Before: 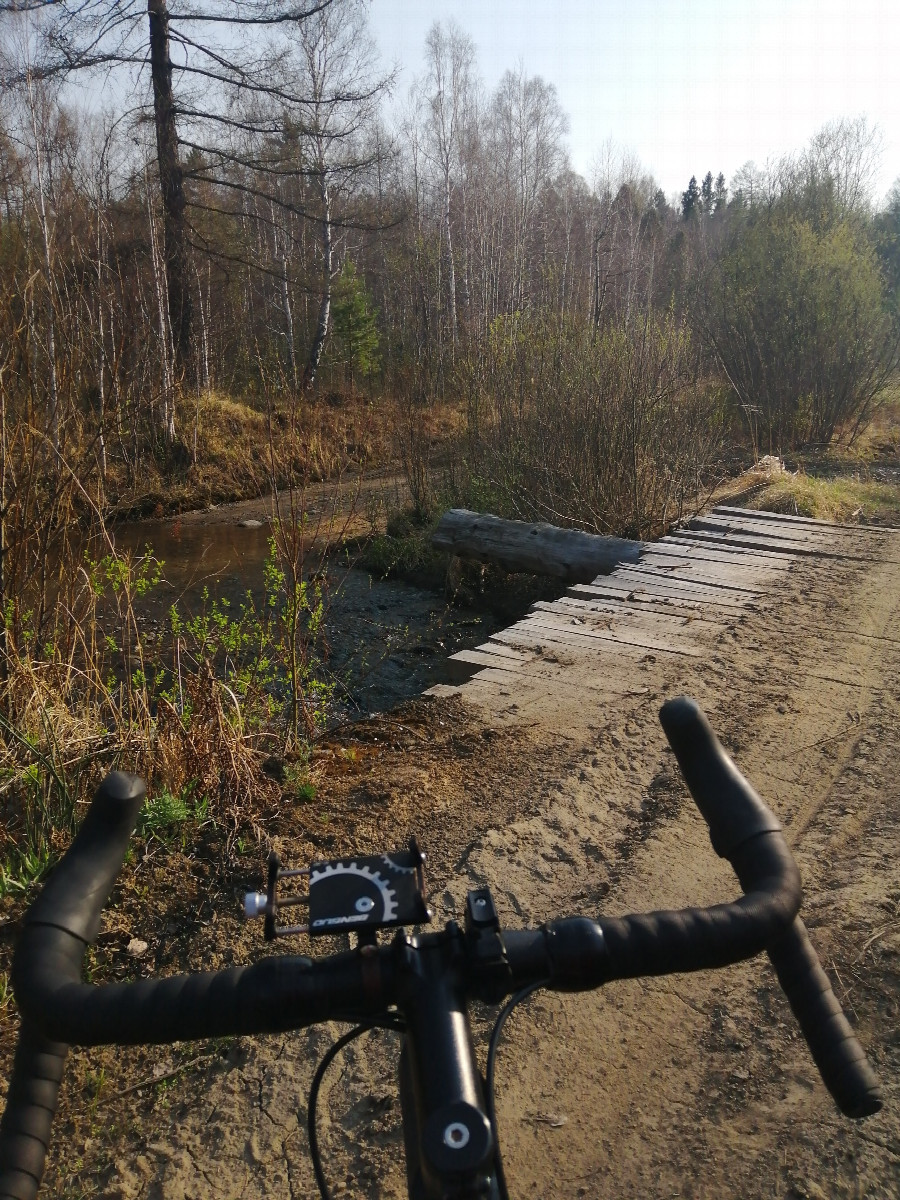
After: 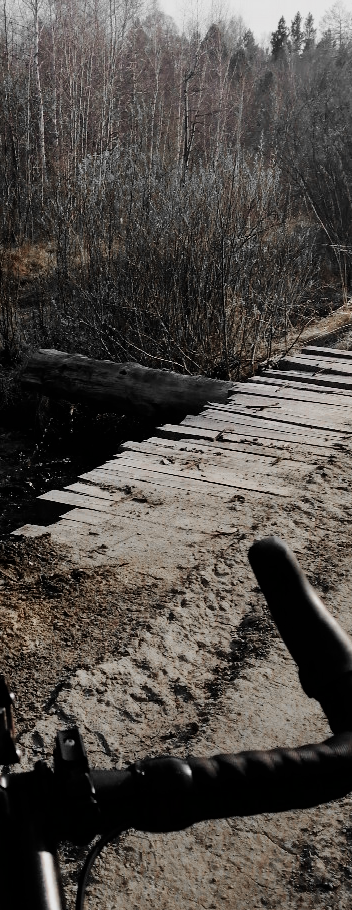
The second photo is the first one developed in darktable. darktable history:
filmic rgb: black relative exposure -5 EV, hardness 2.88, contrast 1.3
crop: left 45.721%, top 13.393%, right 14.118%, bottom 10.01%
color zones: curves: ch0 [(0, 0.497) (0.096, 0.361) (0.221, 0.538) (0.429, 0.5) (0.571, 0.5) (0.714, 0.5) (0.857, 0.5) (1, 0.497)]; ch1 [(0, 0.5) (0.143, 0.5) (0.257, -0.002) (0.429, 0.04) (0.571, -0.001) (0.714, -0.015) (0.857, 0.024) (1, 0.5)]
